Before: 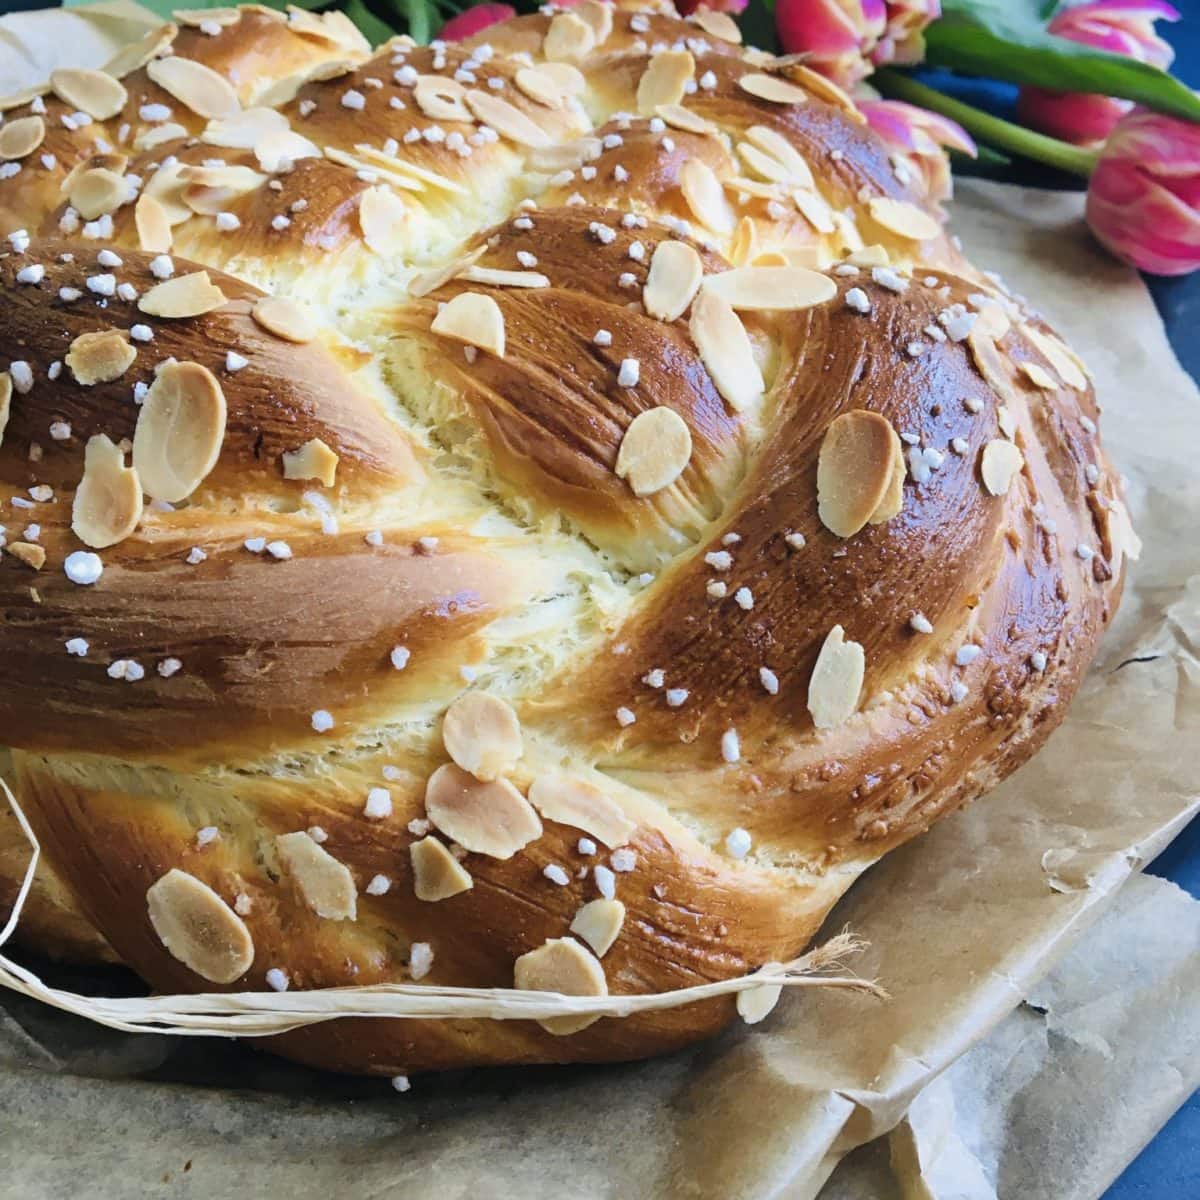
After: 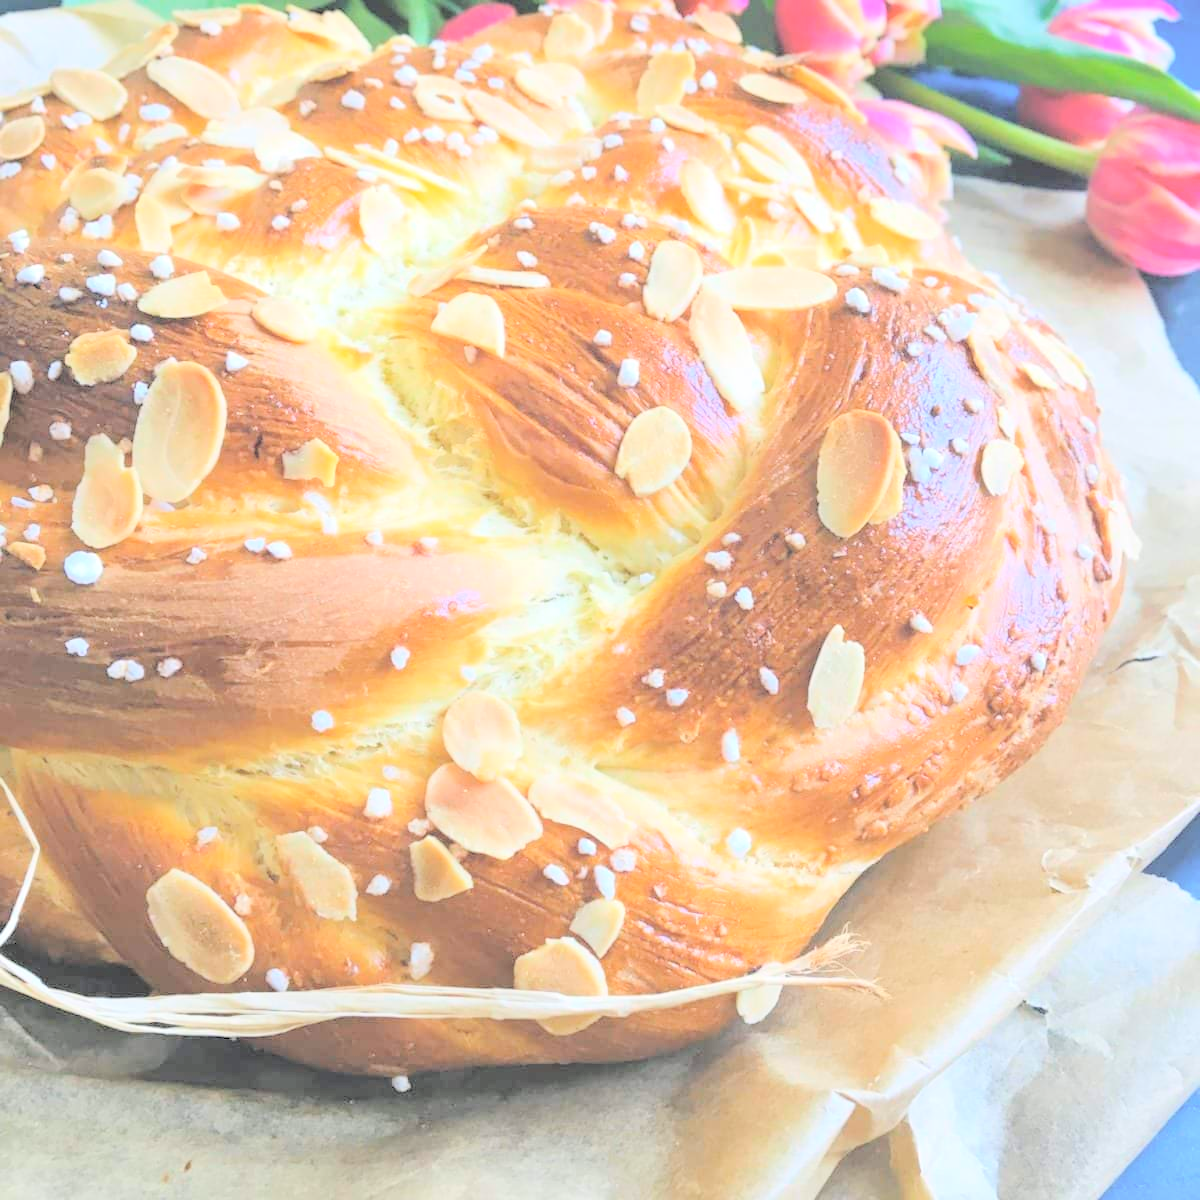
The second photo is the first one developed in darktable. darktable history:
contrast brightness saturation: brightness 0.999
exposure: exposure 0.187 EV, compensate highlight preservation false
